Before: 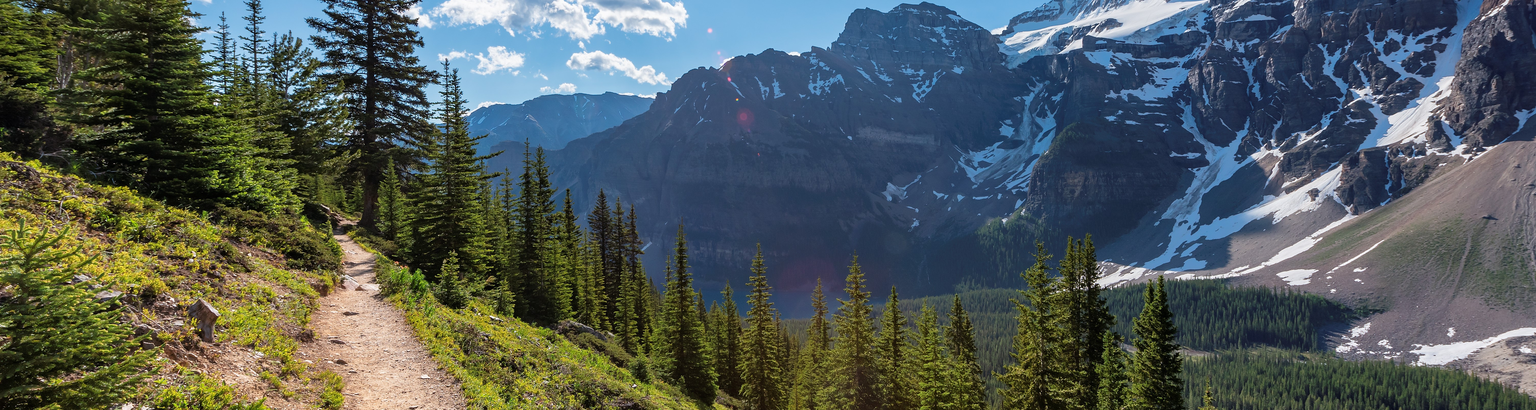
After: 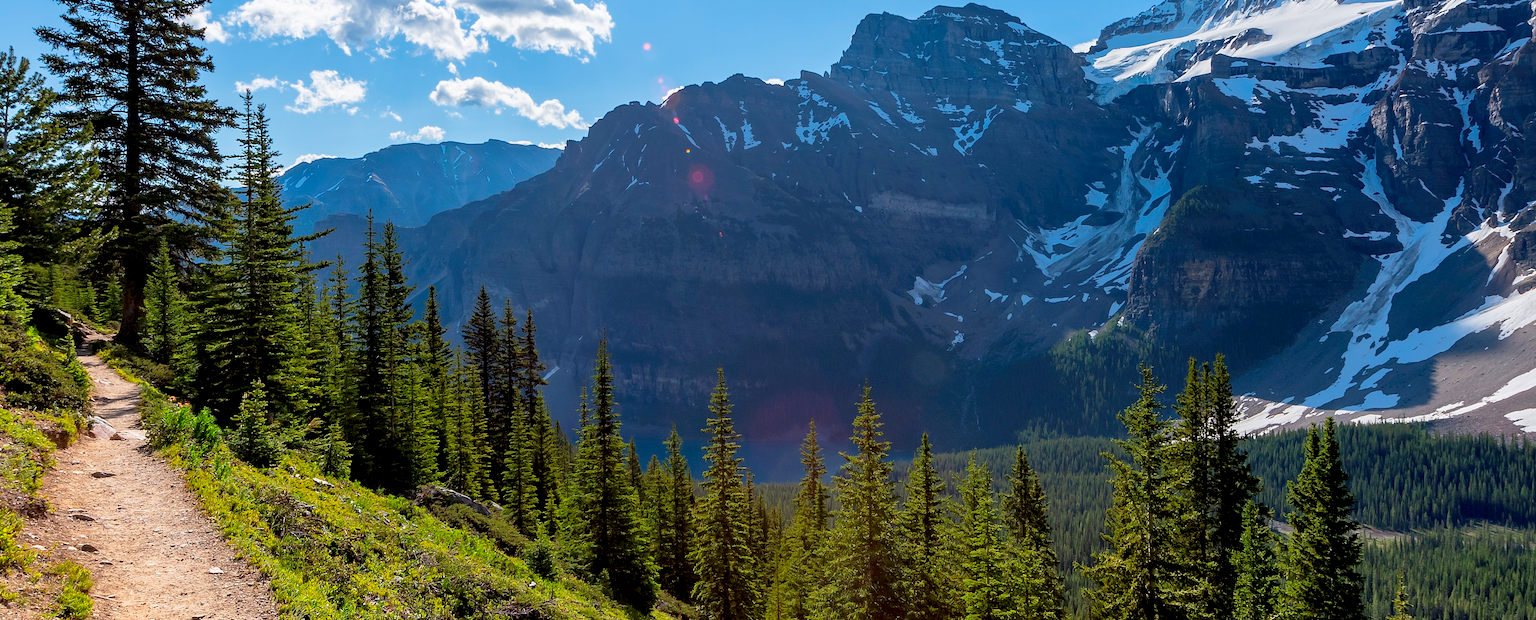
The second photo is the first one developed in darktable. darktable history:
color contrast: green-magenta contrast 1.2, blue-yellow contrast 1.2
exposure: black level correction 0.009, exposure 0.014 EV, compensate highlight preservation false
crop and rotate: left 18.442%, right 15.508%
